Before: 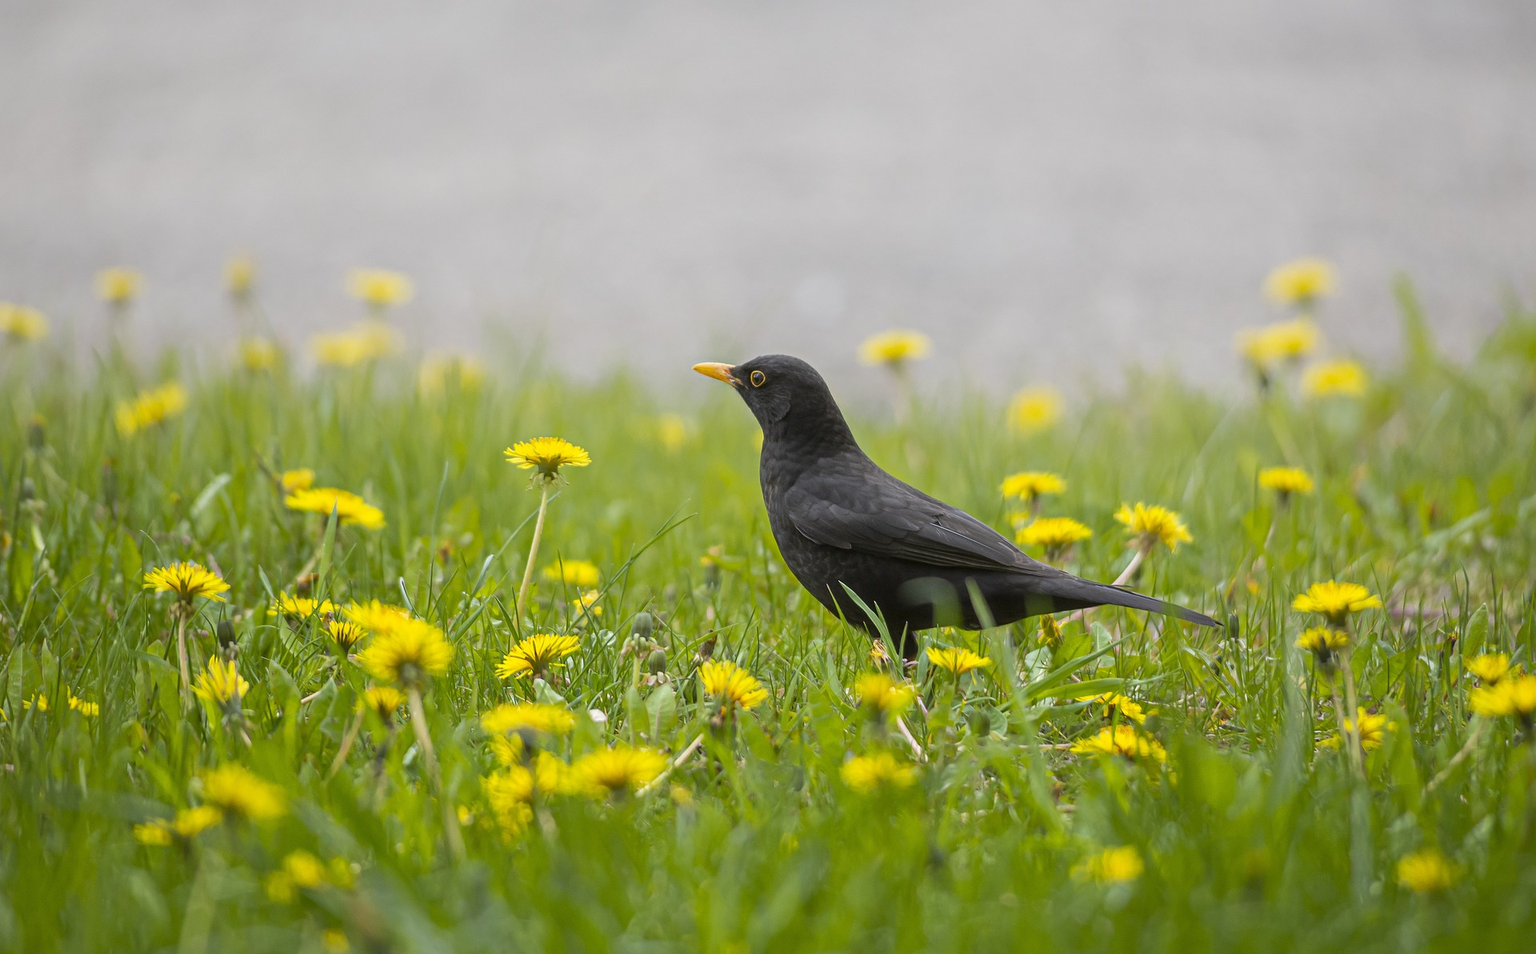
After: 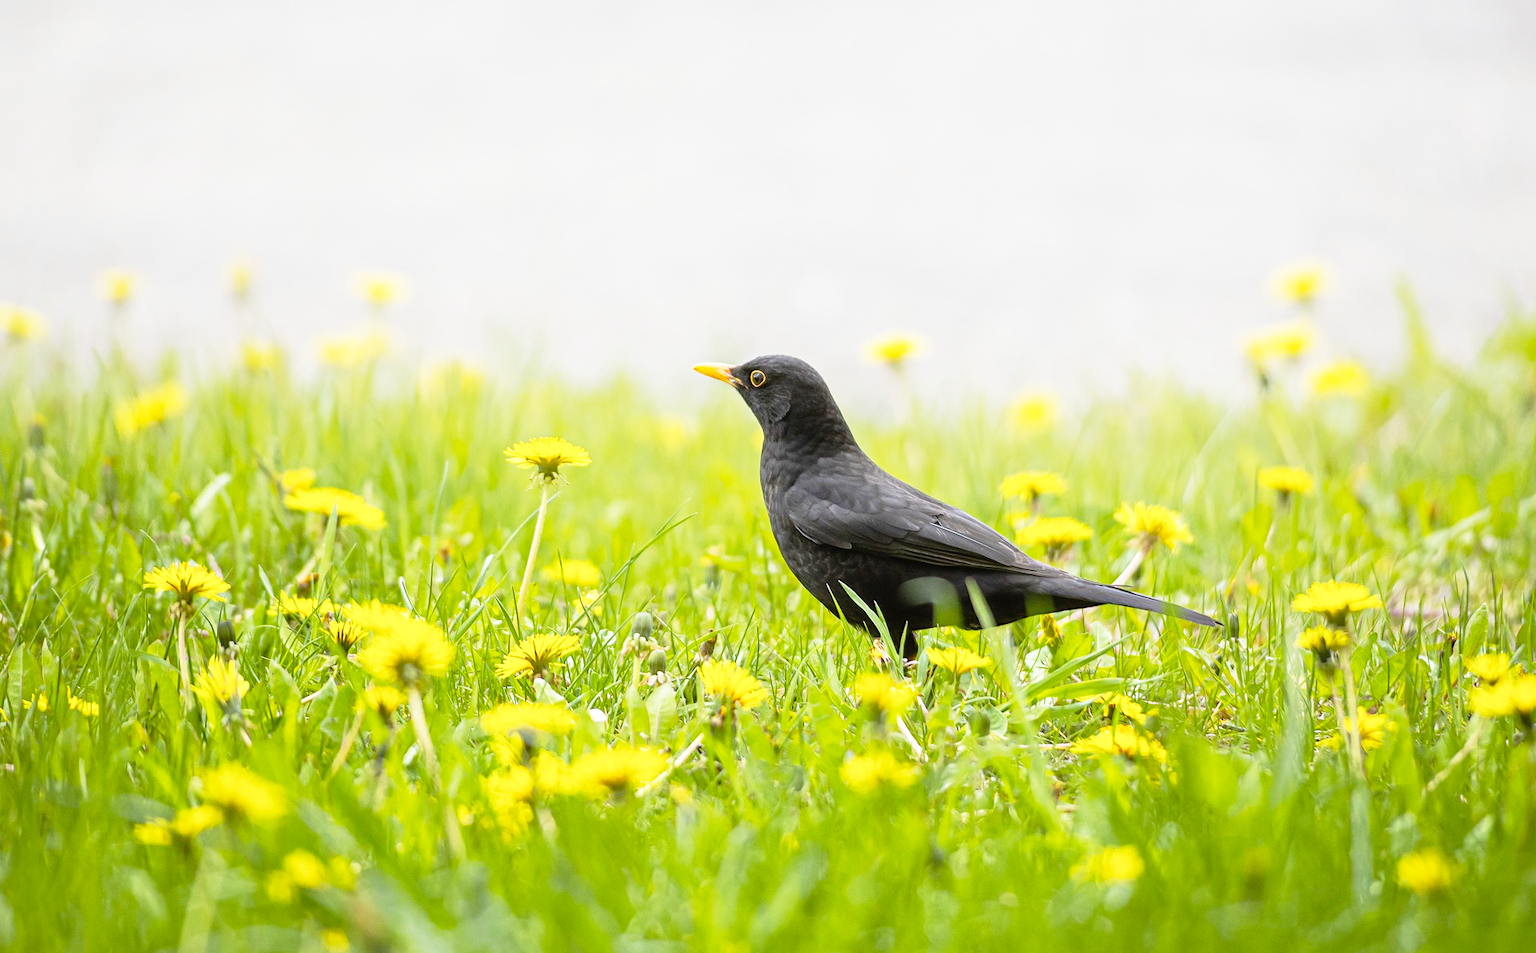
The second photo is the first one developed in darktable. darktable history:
color correction: highlights b* 0.069, saturation 1.06
base curve: curves: ch0 [(0, 0) (0.012, 0.01) (0.073, 0.168) (0.31, 0.711) (0.645, 0.957) (1, 1)], preserve colors none
